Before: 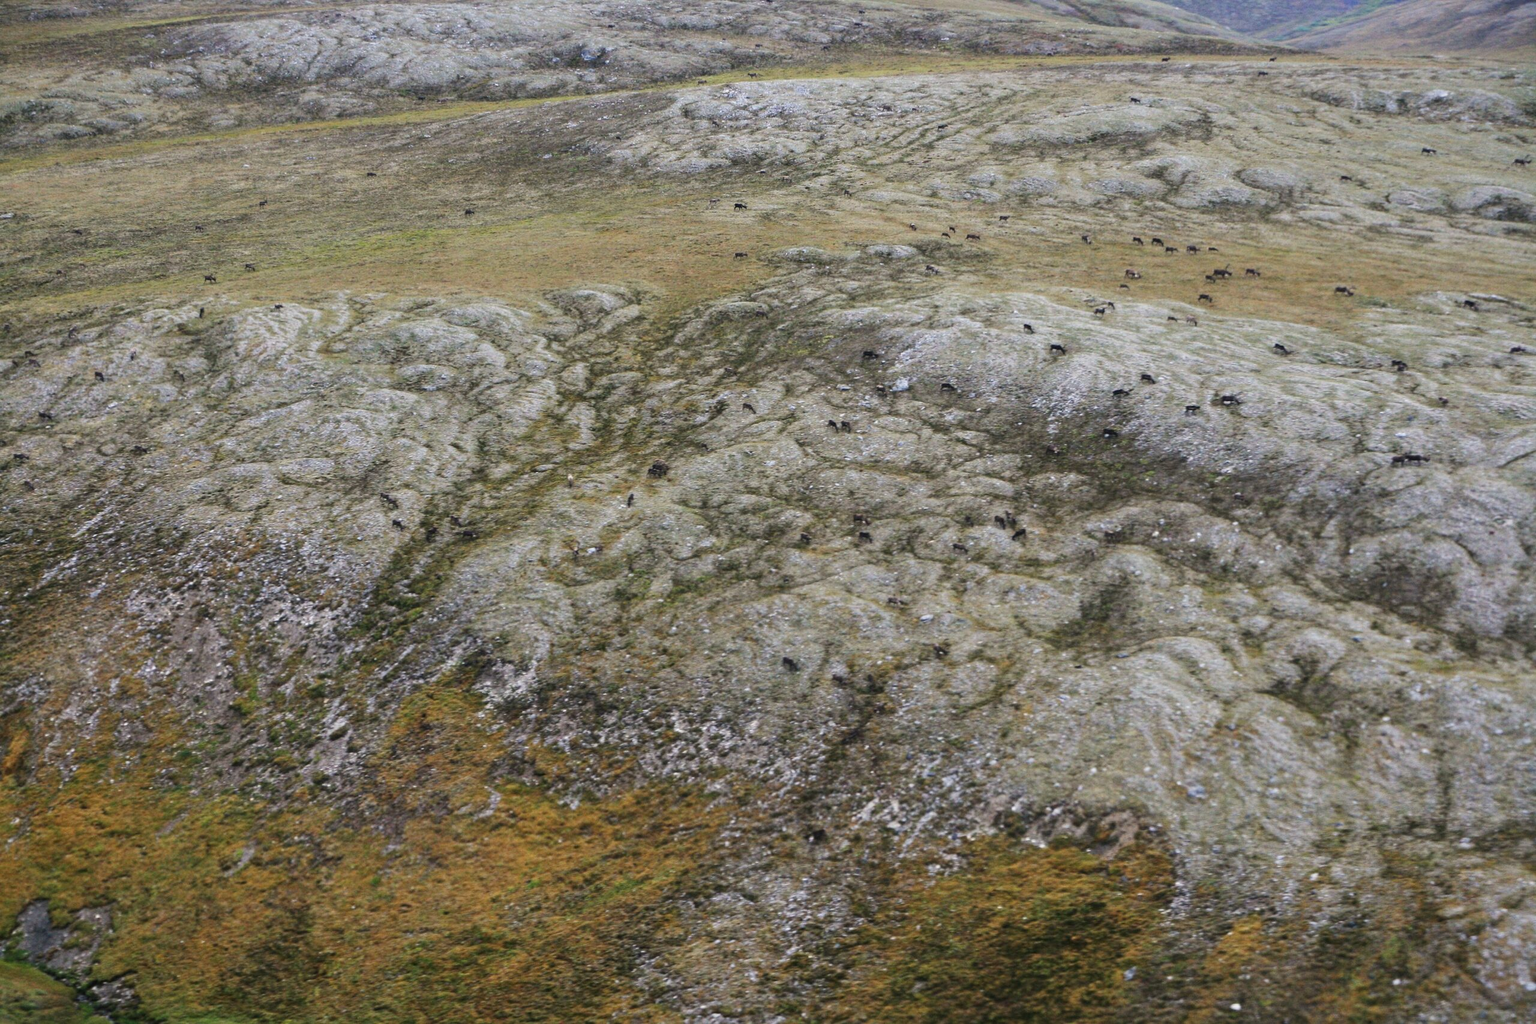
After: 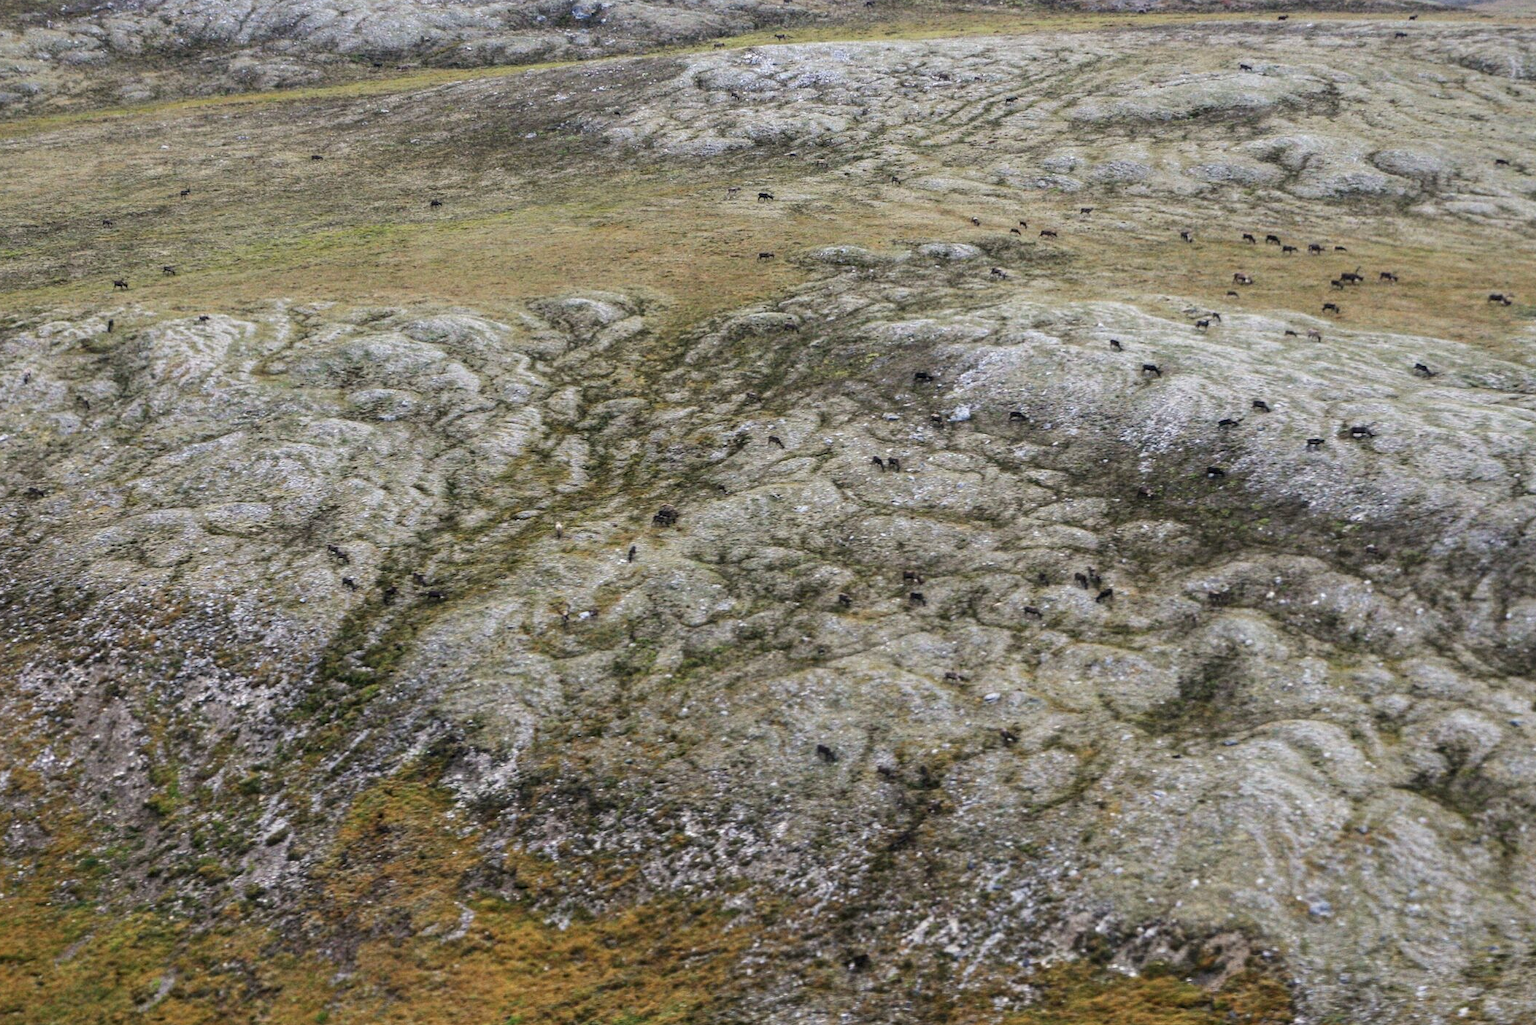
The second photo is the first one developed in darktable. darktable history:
local contrast: on, module defaults
crop and rotate: left 7.237%, top 4.403%, right 10.515%, bottom 13.237%
